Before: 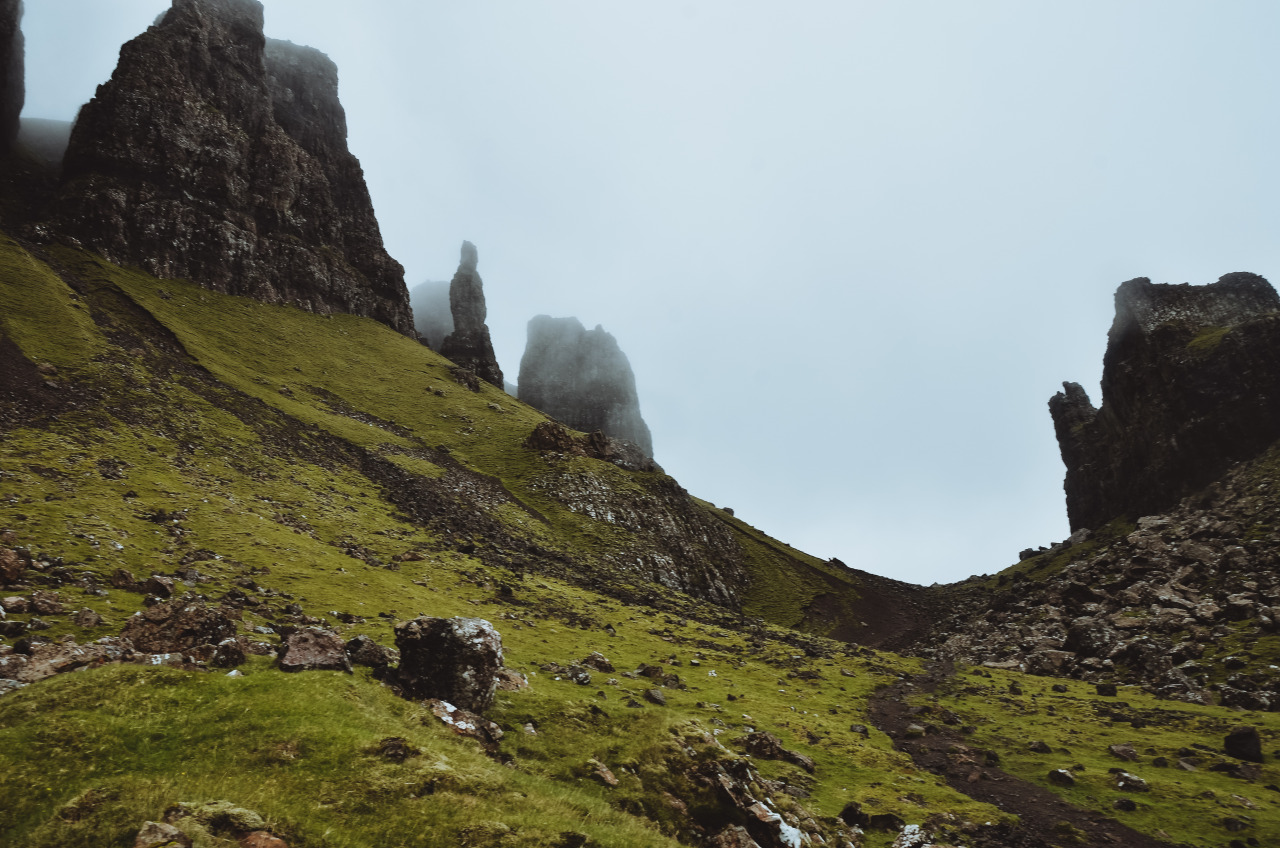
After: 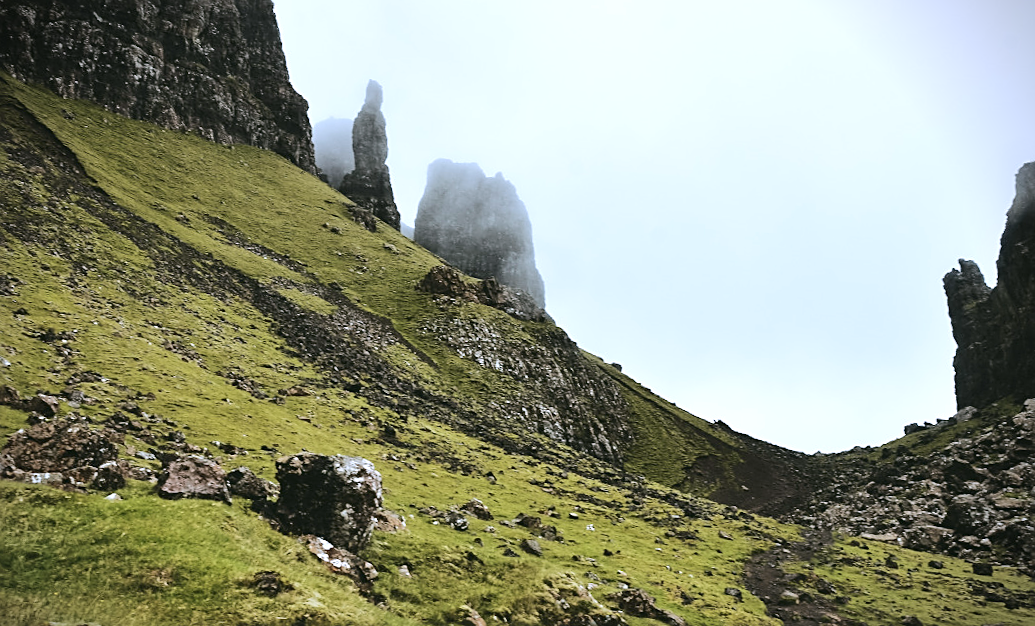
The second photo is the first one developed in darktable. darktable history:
color correction: highlights a* 4.27, highlights b* 4.96, shadows a* -7.14, shadows b* 4.87
sharpen: on, module defaults
tone curve: curves: ch0 [(0, 0) (0.003, 0.012) (0.011, 0.02) (0.025, 0.032) (0.044, 0.046) (0.069, 0.06) (0.1, 0.09) (0.136, 0.133) (0.177, 0.182) (0.224, 0.247) (0.277, 0.316) (0.335, 0.396) (0.399, 0.48) (0.468, 0.568) (0.543, 0.646) (0.623, 0.717) (0.709, 0.777) (0.801, 0.846) (0.898, 0.912) (1, 1)], color space Lab, independent channels, preserve colors none
crop and rotate: angle -3.66°, left 9.898%, top 20.531%, right 12.328%, bottom 11.978%
vignetting: fall-off start 89.34%, fall-off radius 43.84%, brightness -0.576, saturation -0.25, width/height ratio 1.155
exposure: black level correction 0.001, exposure 0.5 EV, compensate highlight preservation false
color calibration: illuminant as shot in camera, x 0.369, y 0.382, temperature 4315.17 K
